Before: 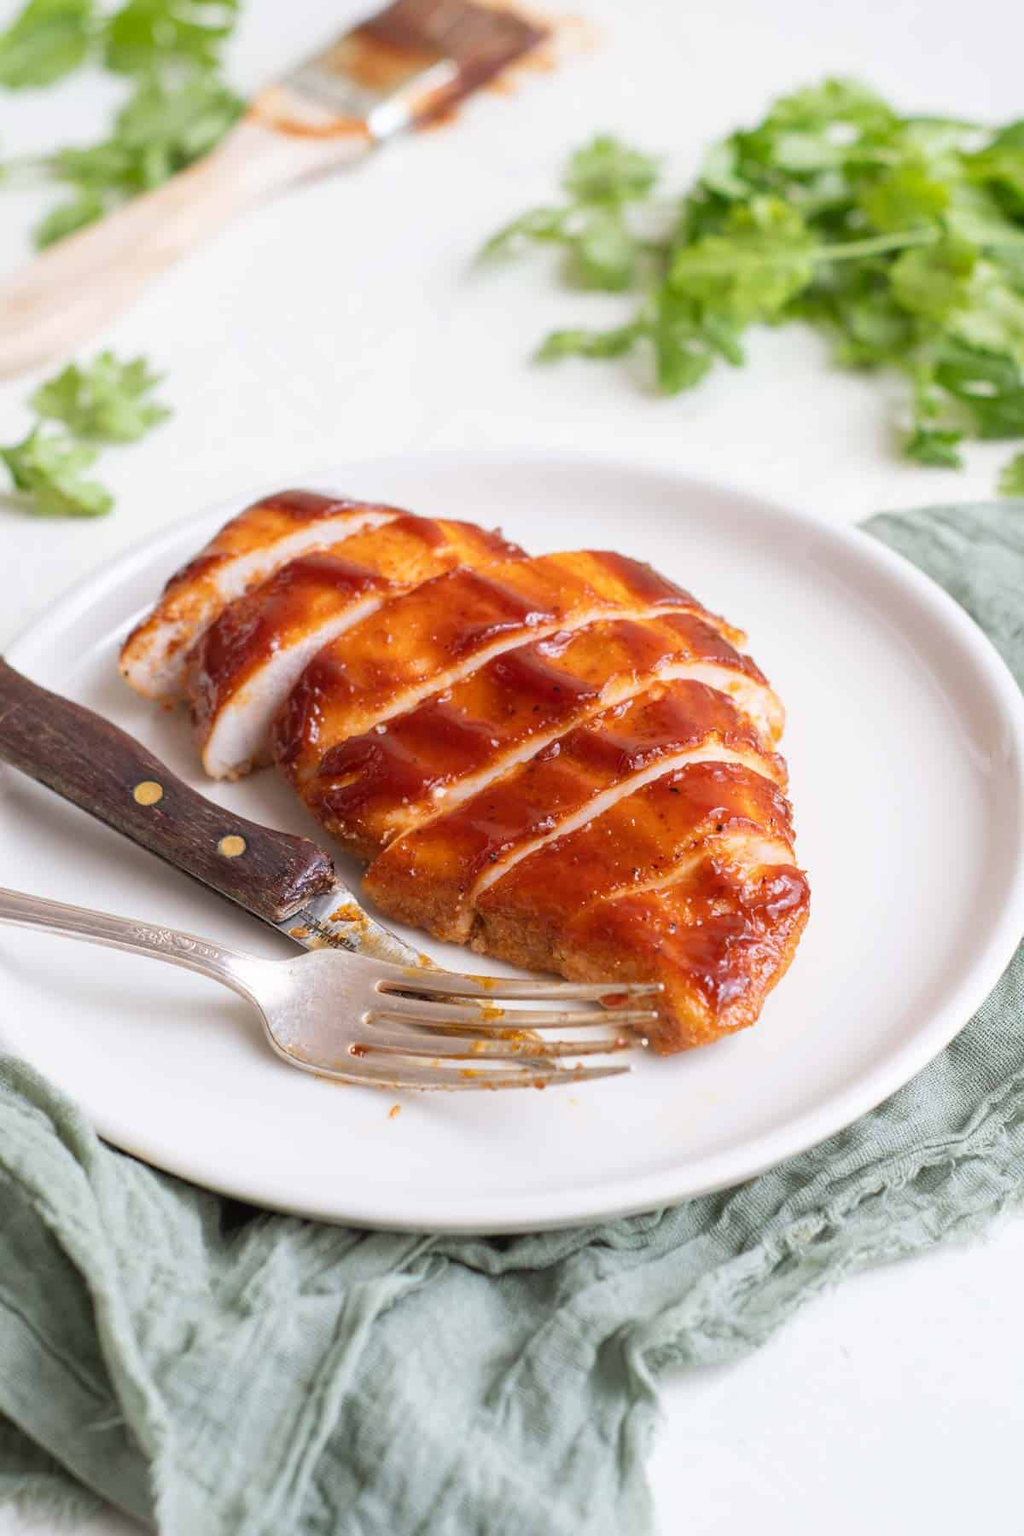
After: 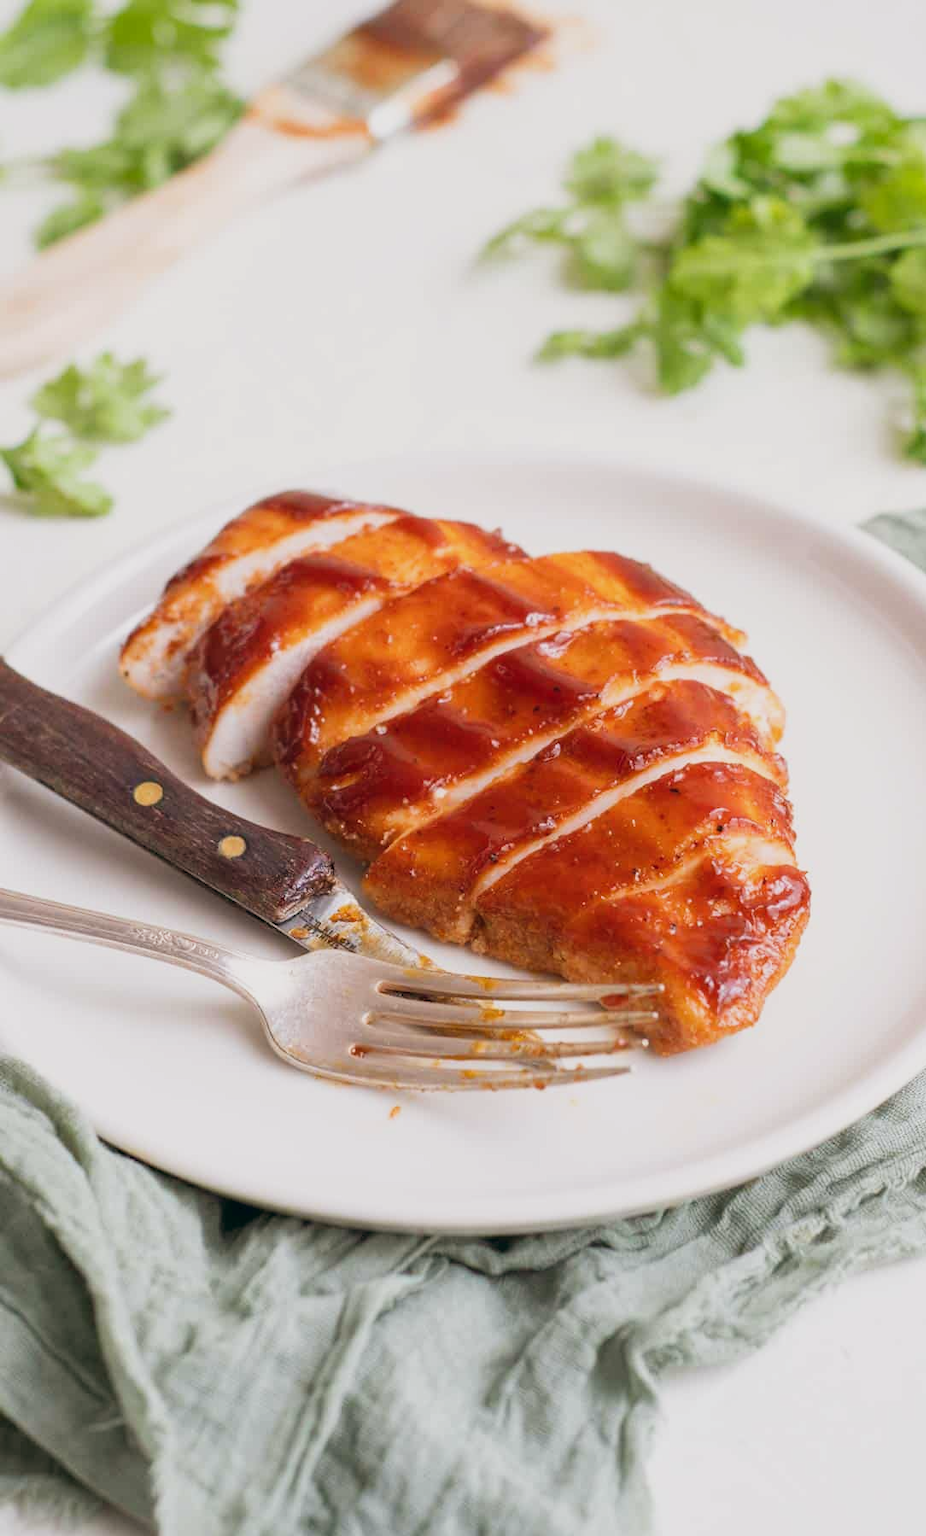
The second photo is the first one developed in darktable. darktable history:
sigmoid: contrast 1.22, skew 0.65
crop: right 9.509%, bottom 0.031%
color balance: lift [1, 0.998, 1.001, 1.002], gamma [1, 1.02, 1, 0.98], gain [1, 1.02, 1.003, 0.98]
